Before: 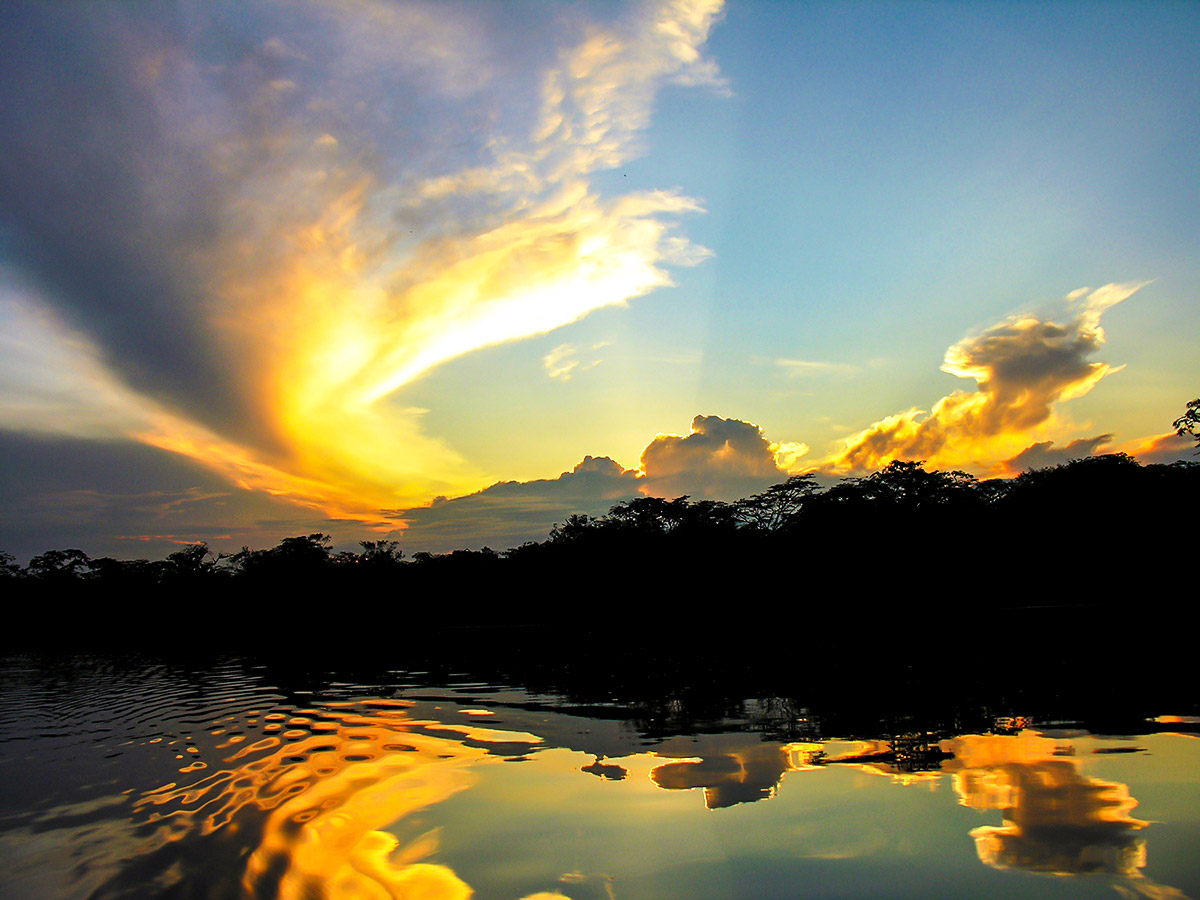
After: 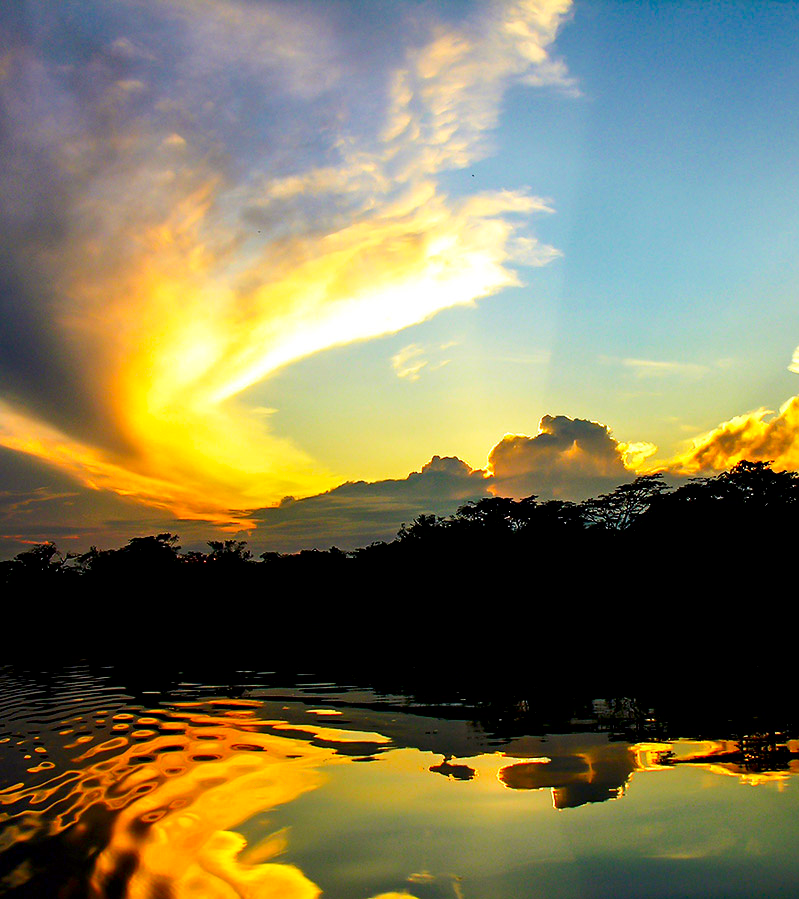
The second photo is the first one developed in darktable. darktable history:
contrast brightness saturation: contrast 0.13, brightness -0.05, saturation 0.16
crop and rotate: left 12.673%, right 20.66%
exposure: black level correction 0.012, compensate highlight preservation false
